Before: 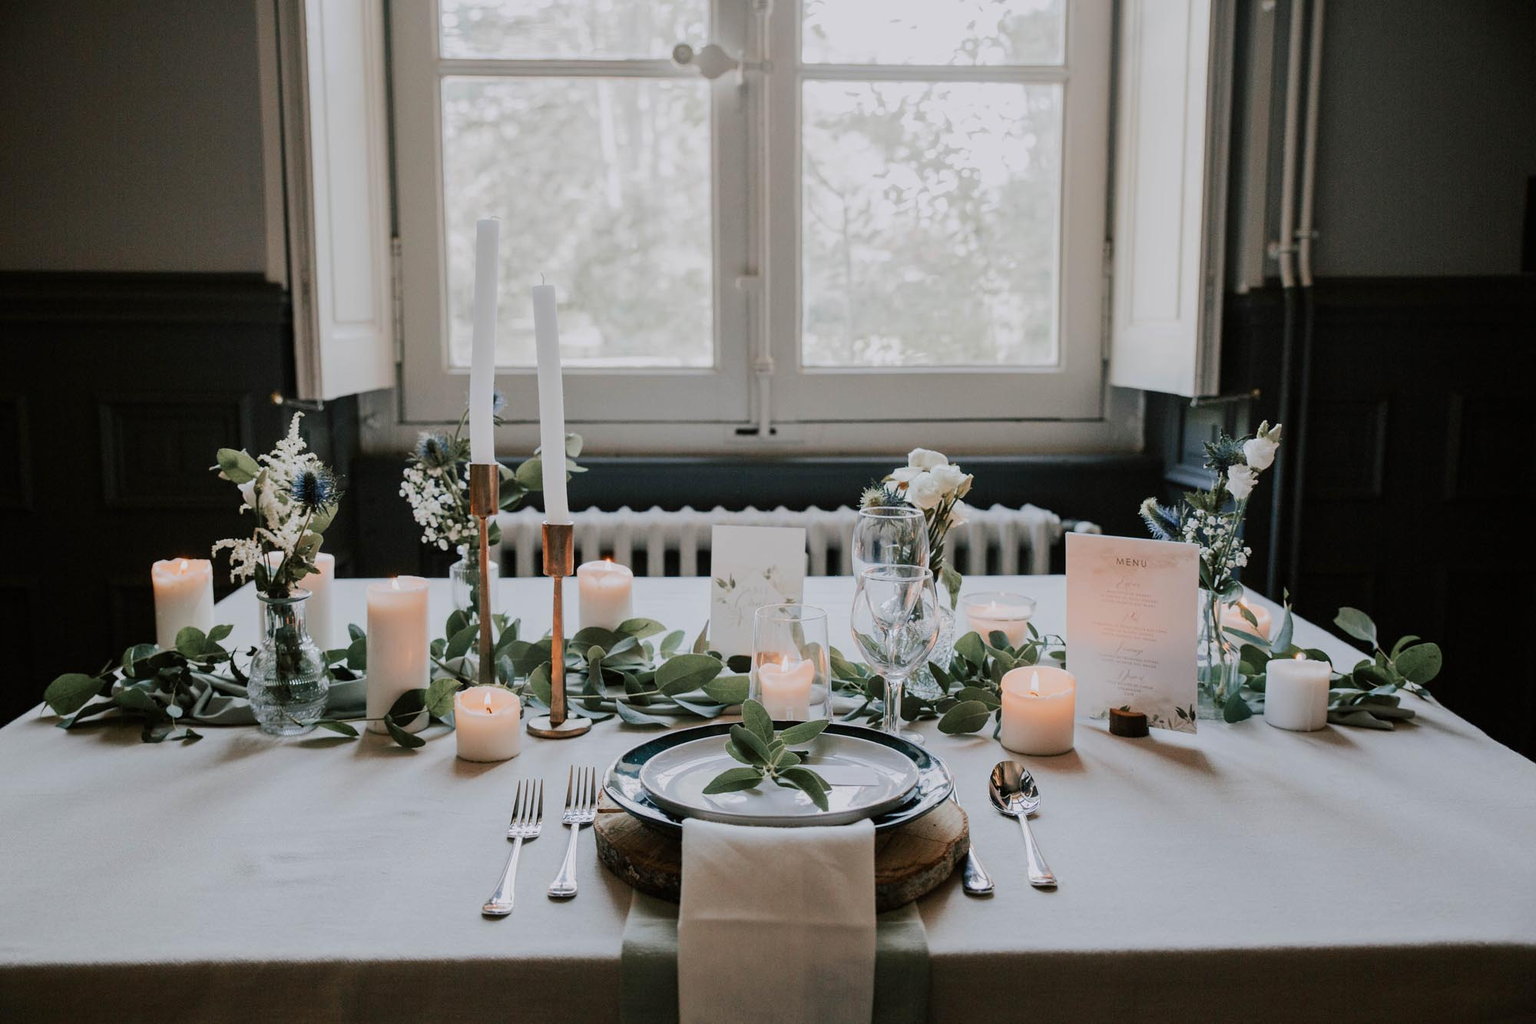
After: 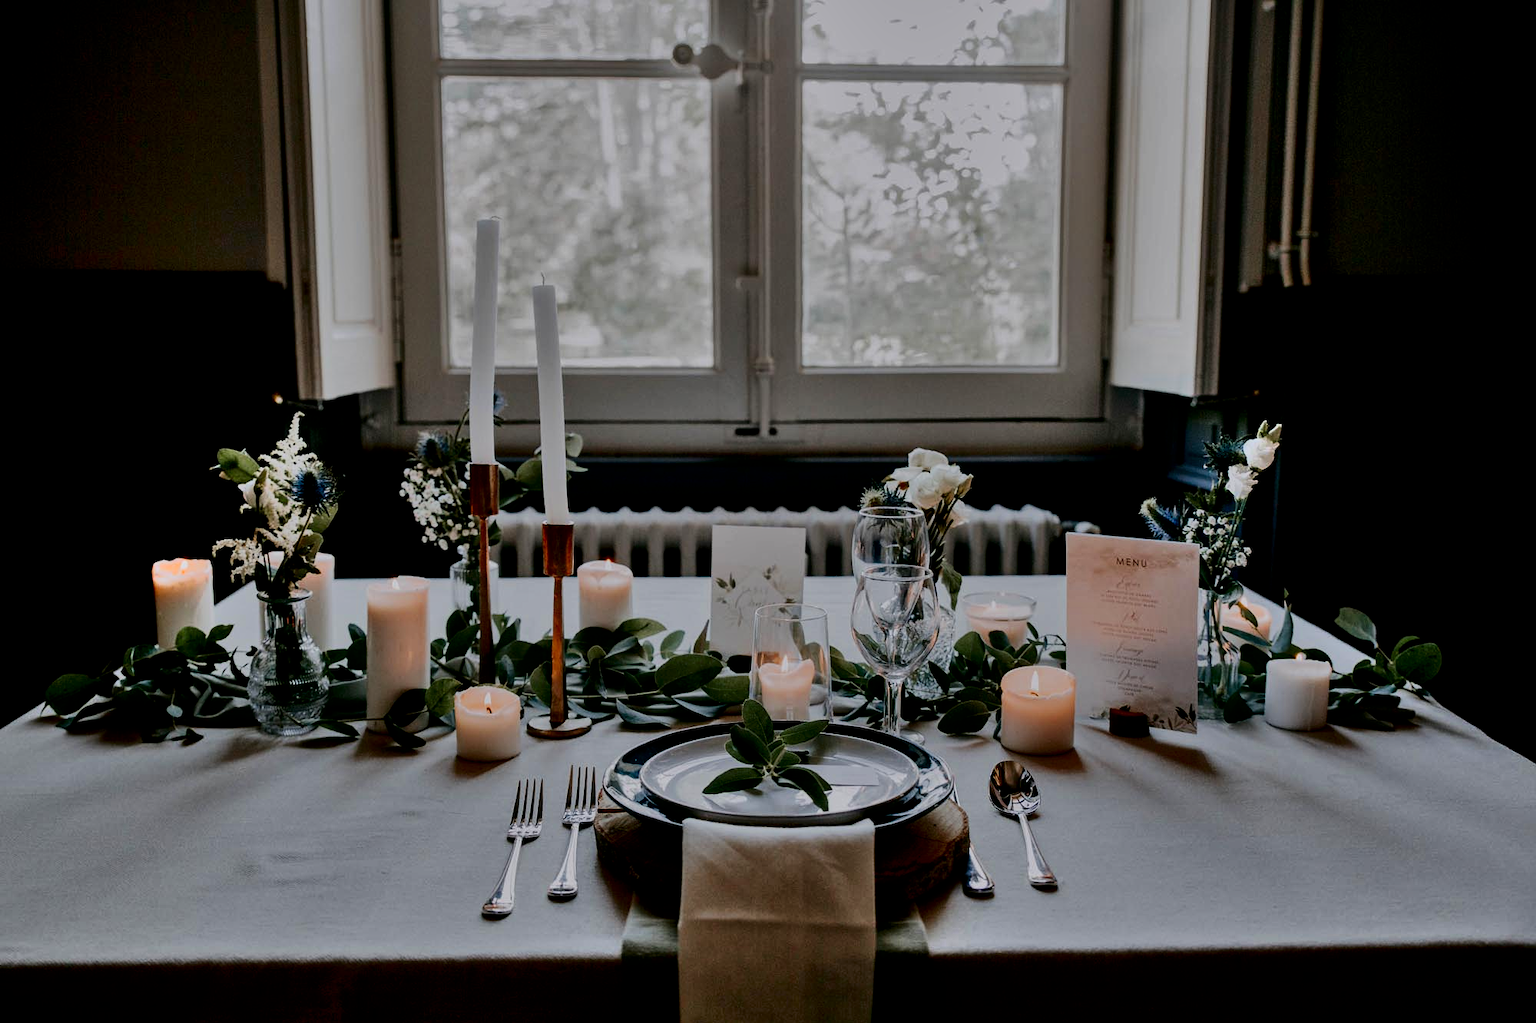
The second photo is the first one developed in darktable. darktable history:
contrast brightness saturation: contrast 0.087, brightness -0.573, saturation 0.173
tone equalizer: edges refinement/feathering 500, mask exposure compensation -1.57 EV, preserve details no
shadows and highlights: low approximation 0.01, soften with gaussian
filmic rgb: black relative exposure -11.82 EV, white relative exposure 5.43 EV, hardness 4.48, latitude 49.67%, contrast 1.144
local contrast: mode bilateral grid, contrast 19, coarseness 50, detail 144%, midtone range 0.2
